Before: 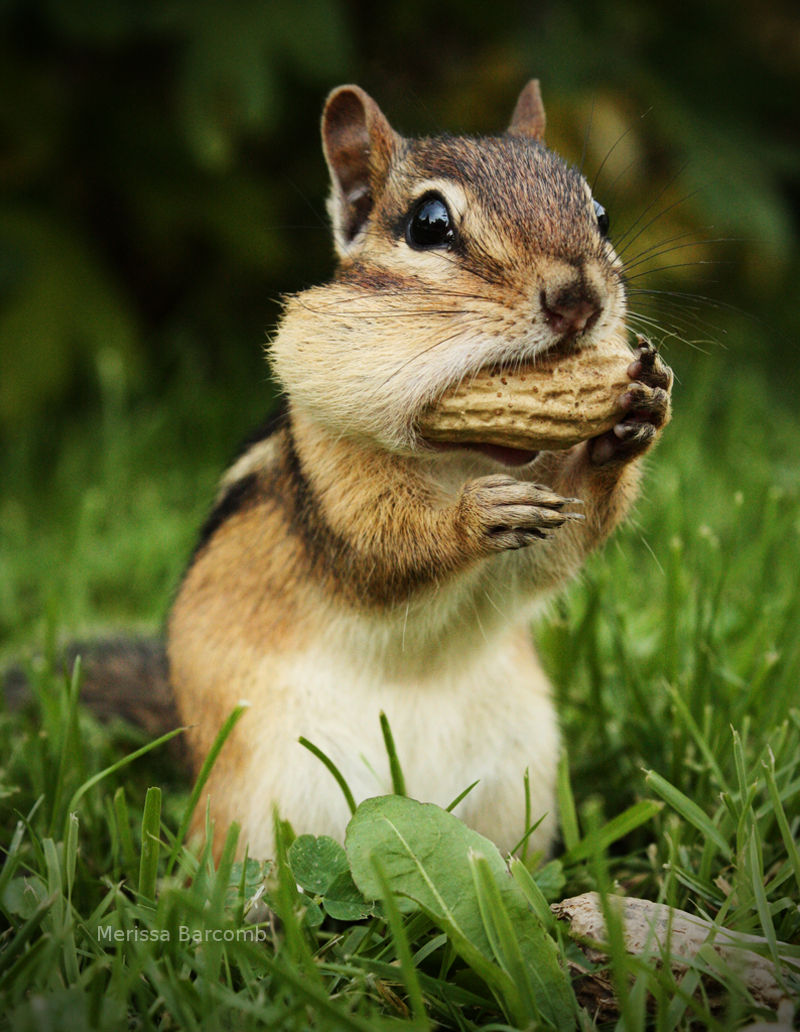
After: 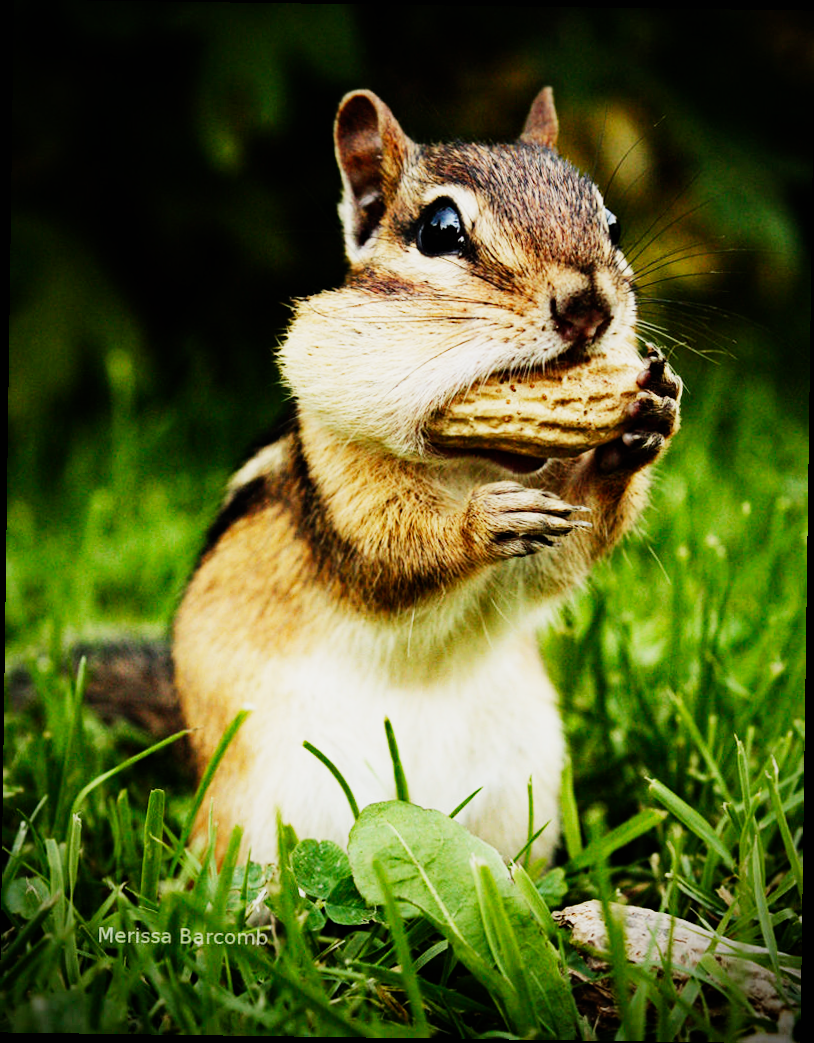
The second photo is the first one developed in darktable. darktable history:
rotate and perspective: rotation 0.8°, automatic cropping off
sigmoid: contrast 2, skew -0.2, preserve hue 0%, red attenuation 0.1, red rotation 0.035, green attenuation 0.1, green rotation -0.017, blue attenuation 0.15, blue rotation -0.052, base primaries Rec2020
exposure: exposure 0.6 EV, compensate highlight preservation false
haze removal: compatibility mode true, adaptive false
